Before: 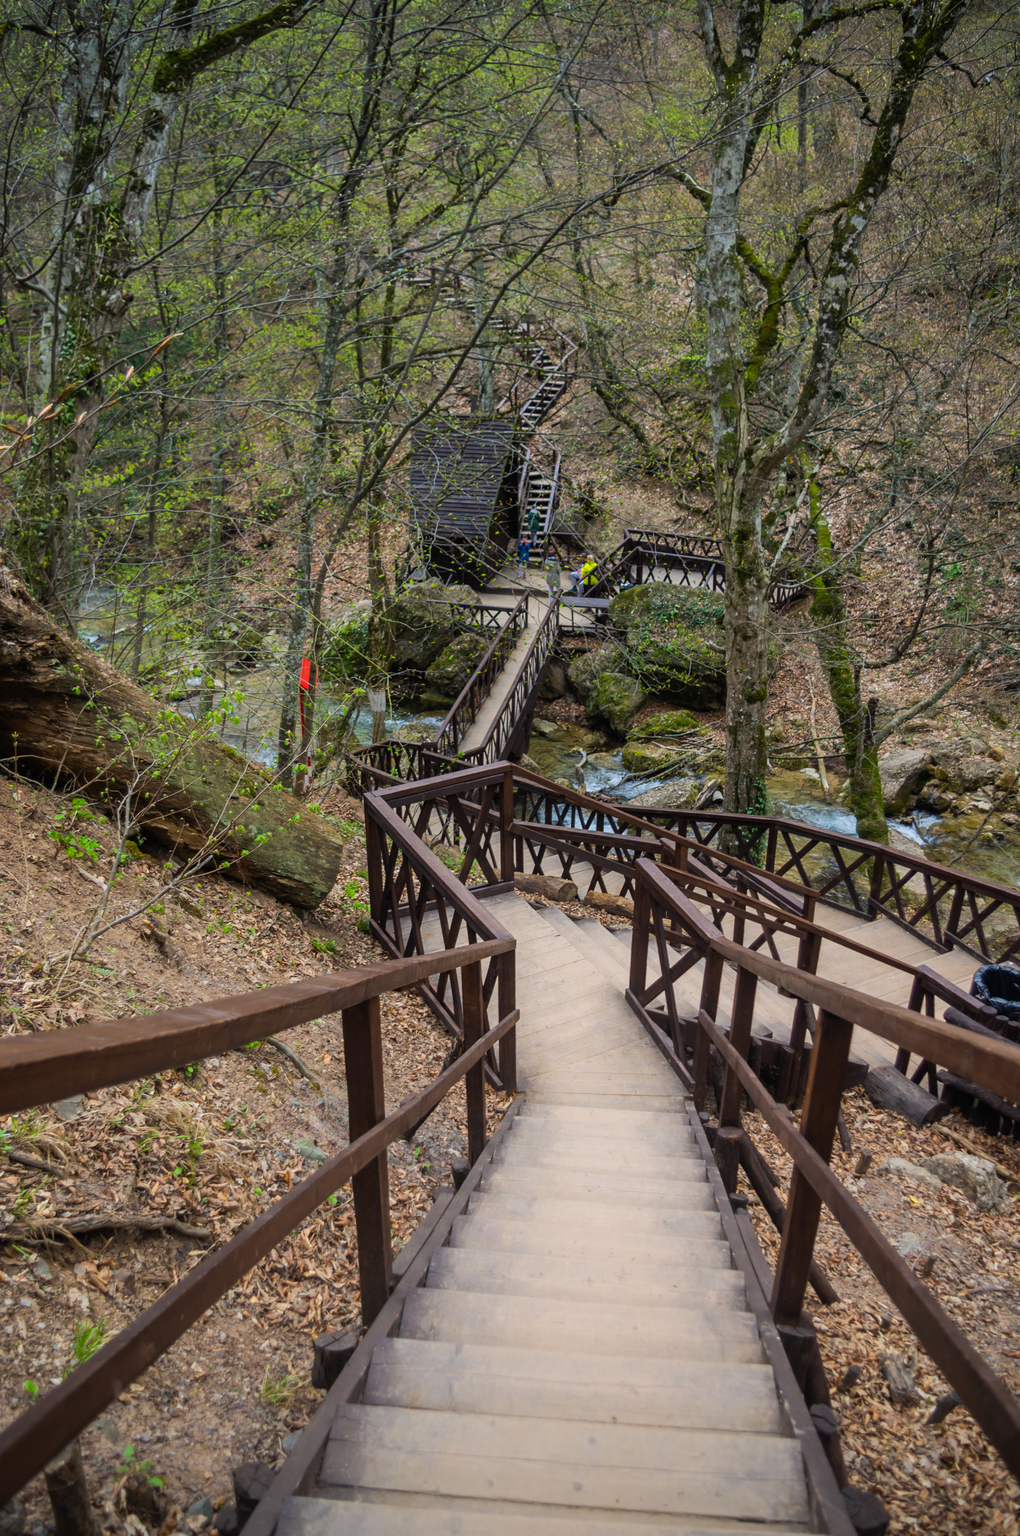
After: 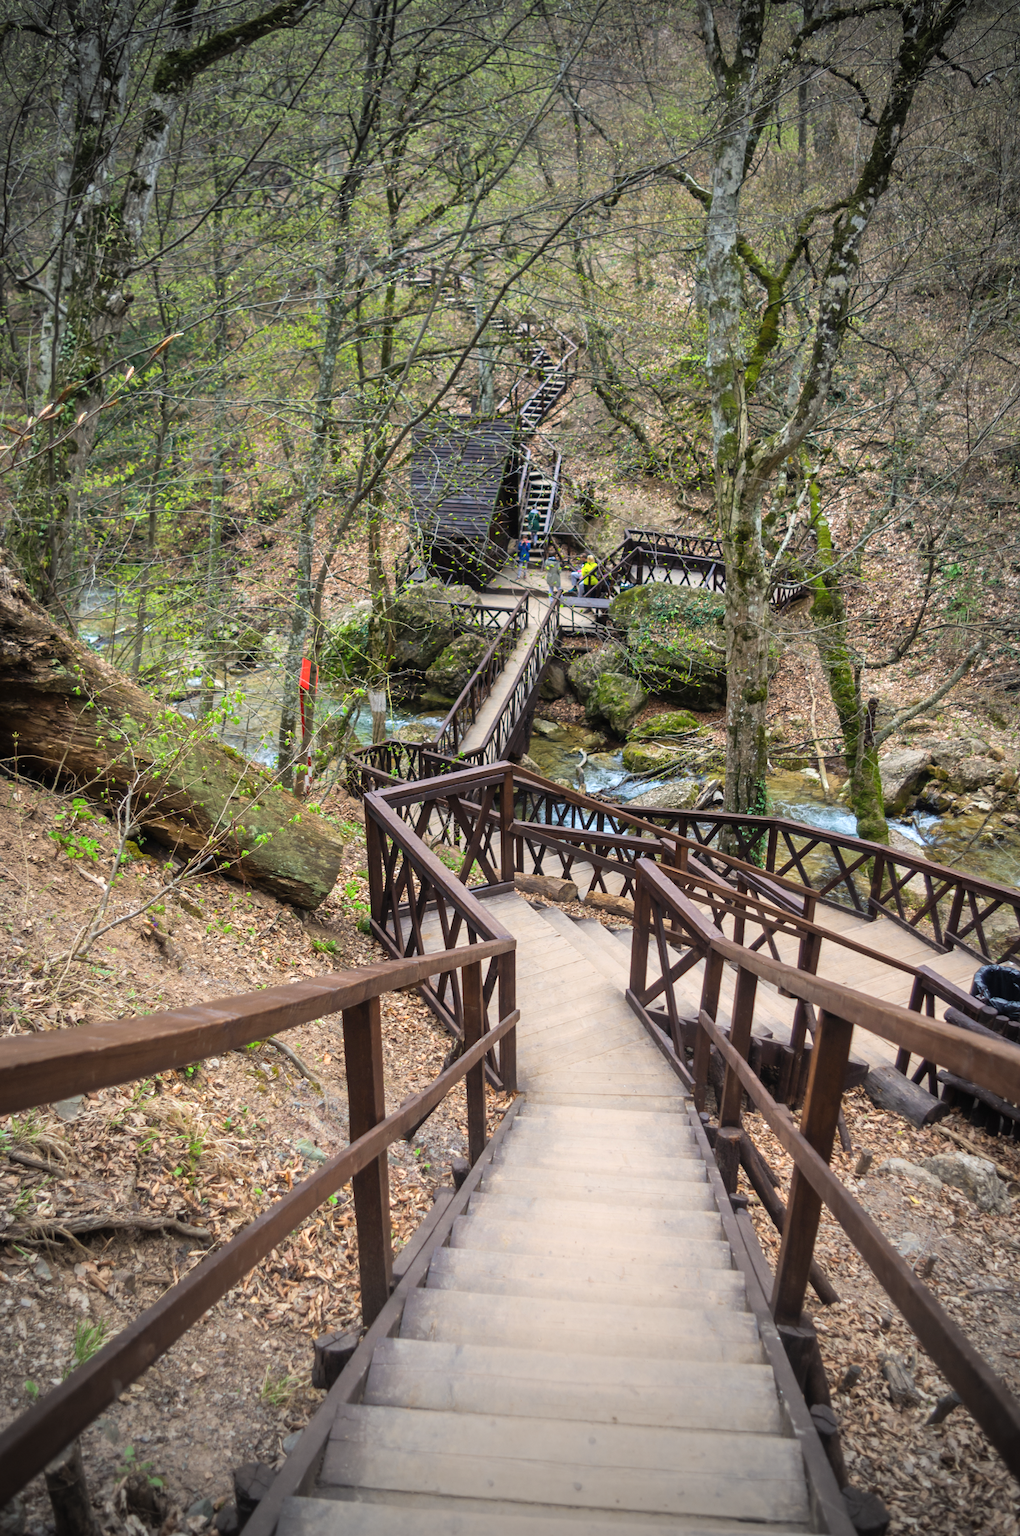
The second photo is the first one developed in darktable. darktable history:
tone equalizer: -8 EV -0.001 EV, -7 EV 0.004 EV, -6 EV -0.035 EV, -5 EV 0.015 EV, -4 EV -0.026 EV, -3 EV 0.02 EV, -2 EV -0.089 EV, -1 EV -0.293 EV, +0 EV -0.591 EV, mask exposure compensation -0.513 EV
vignetting: fall-off start 64.21%, width/height ratio 0.874
contrast brightness saturation: saturation -0.063
exposure: exposure 0.923 EV, compensate exposure bias true, compensate highlight preservation false
